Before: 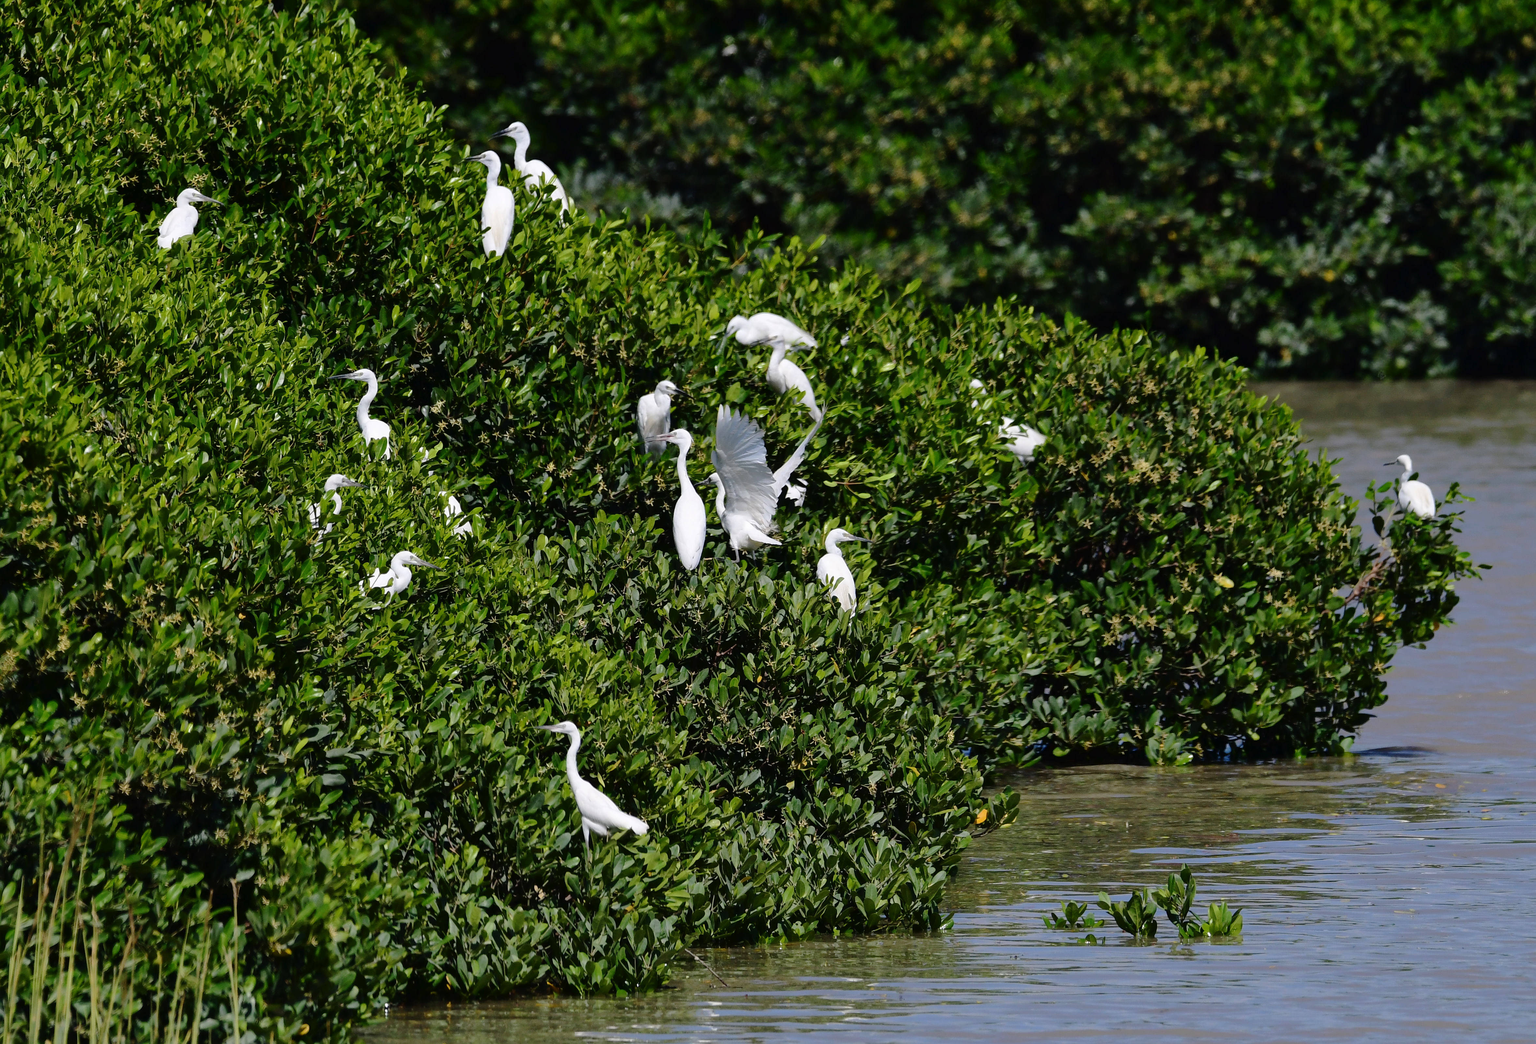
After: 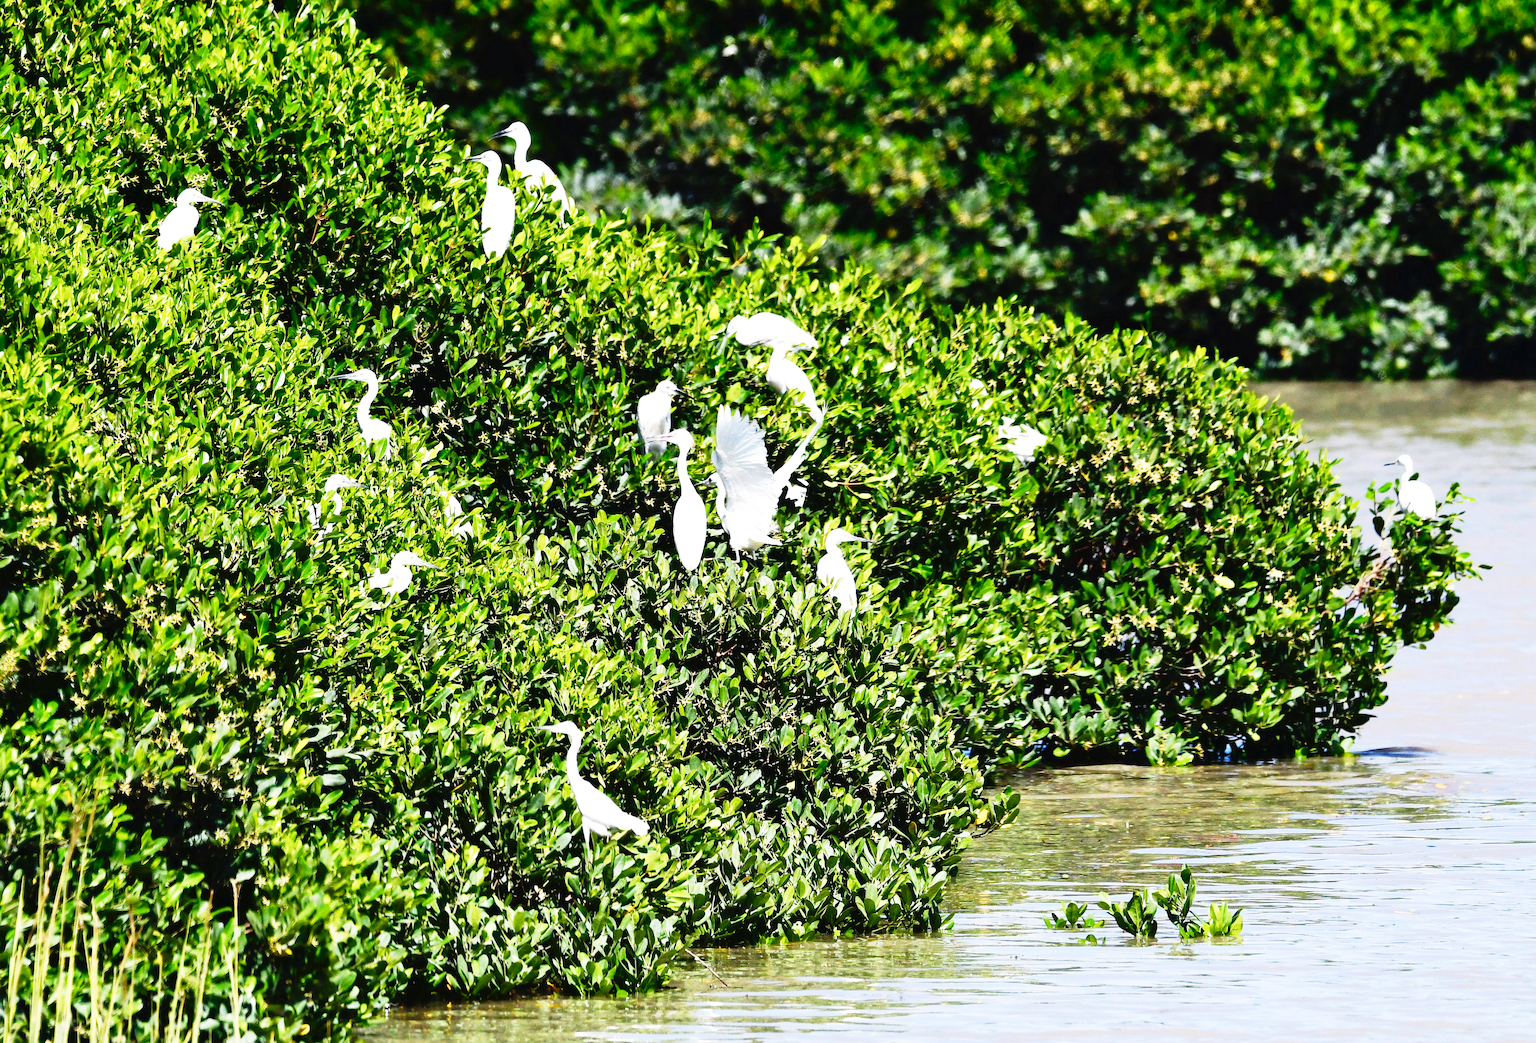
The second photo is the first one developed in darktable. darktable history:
exposure: black level correction -0.001, exposure 0.9 EV, compensate exposure bias true, compensate highlight preservation false
base curve: curves: ch0 [(0, 0) (0.012, 0.01) (0.073, 0.168) (0.31, 0.711) (0.645, 0.957) (1, 1)], preserve colors none
